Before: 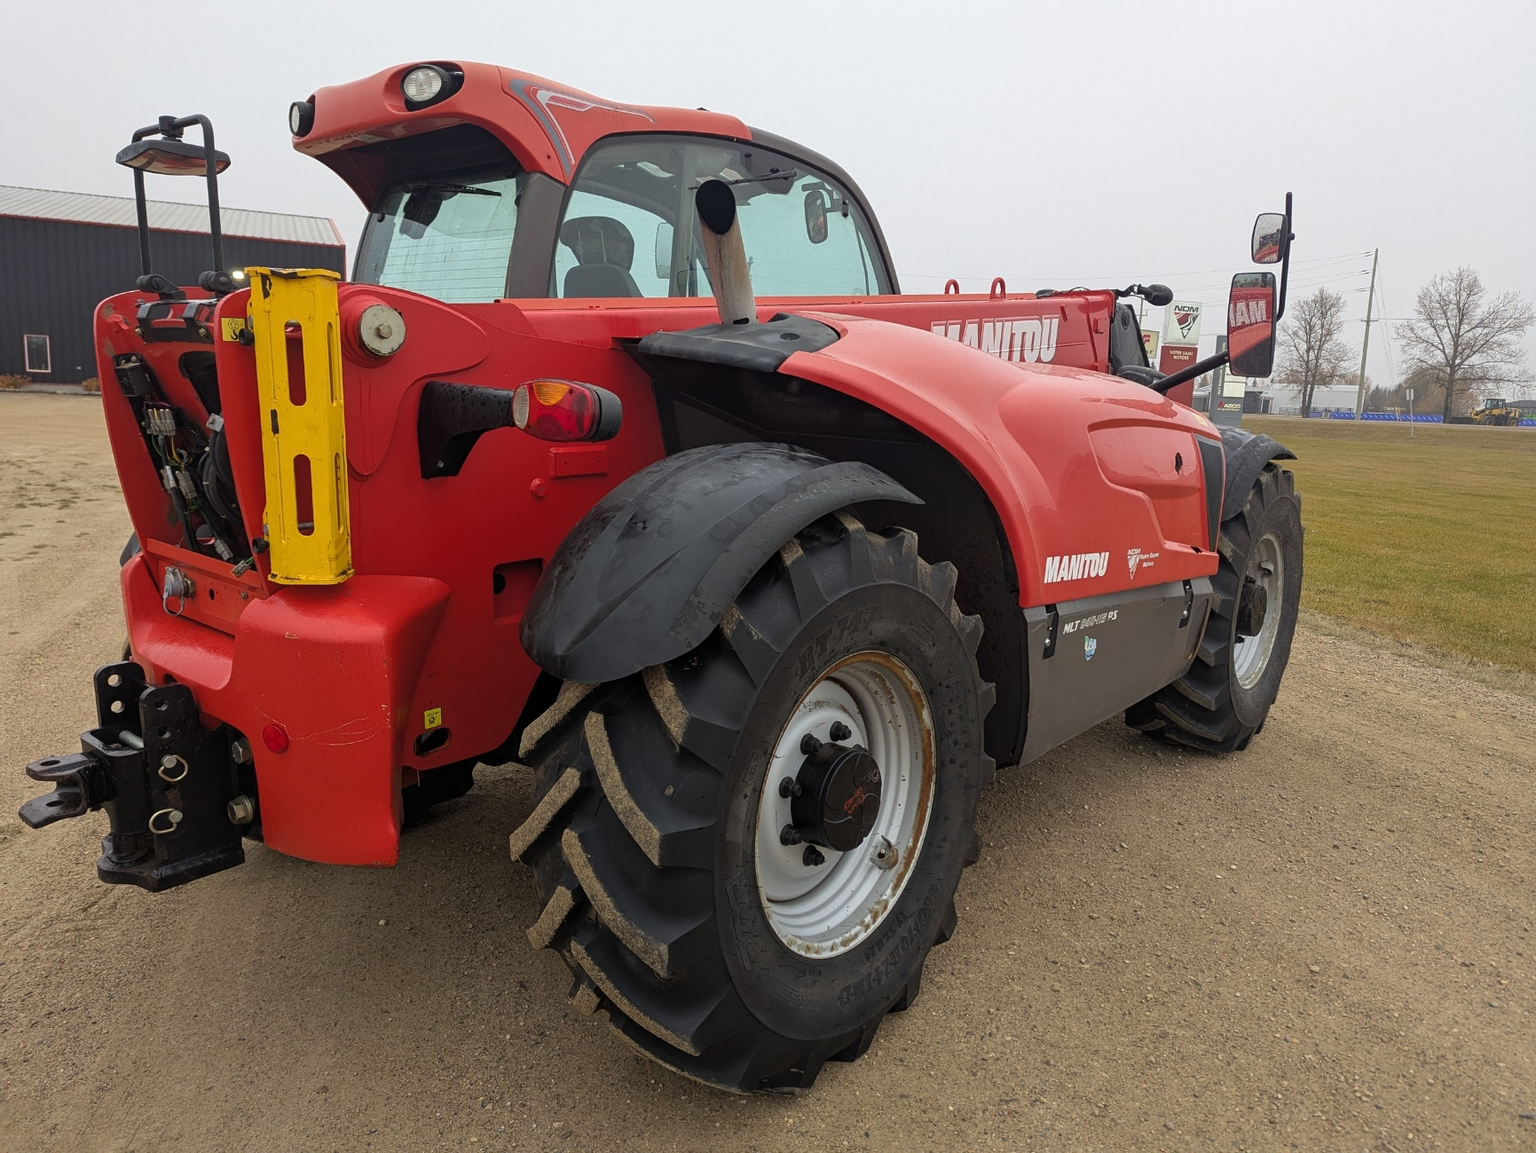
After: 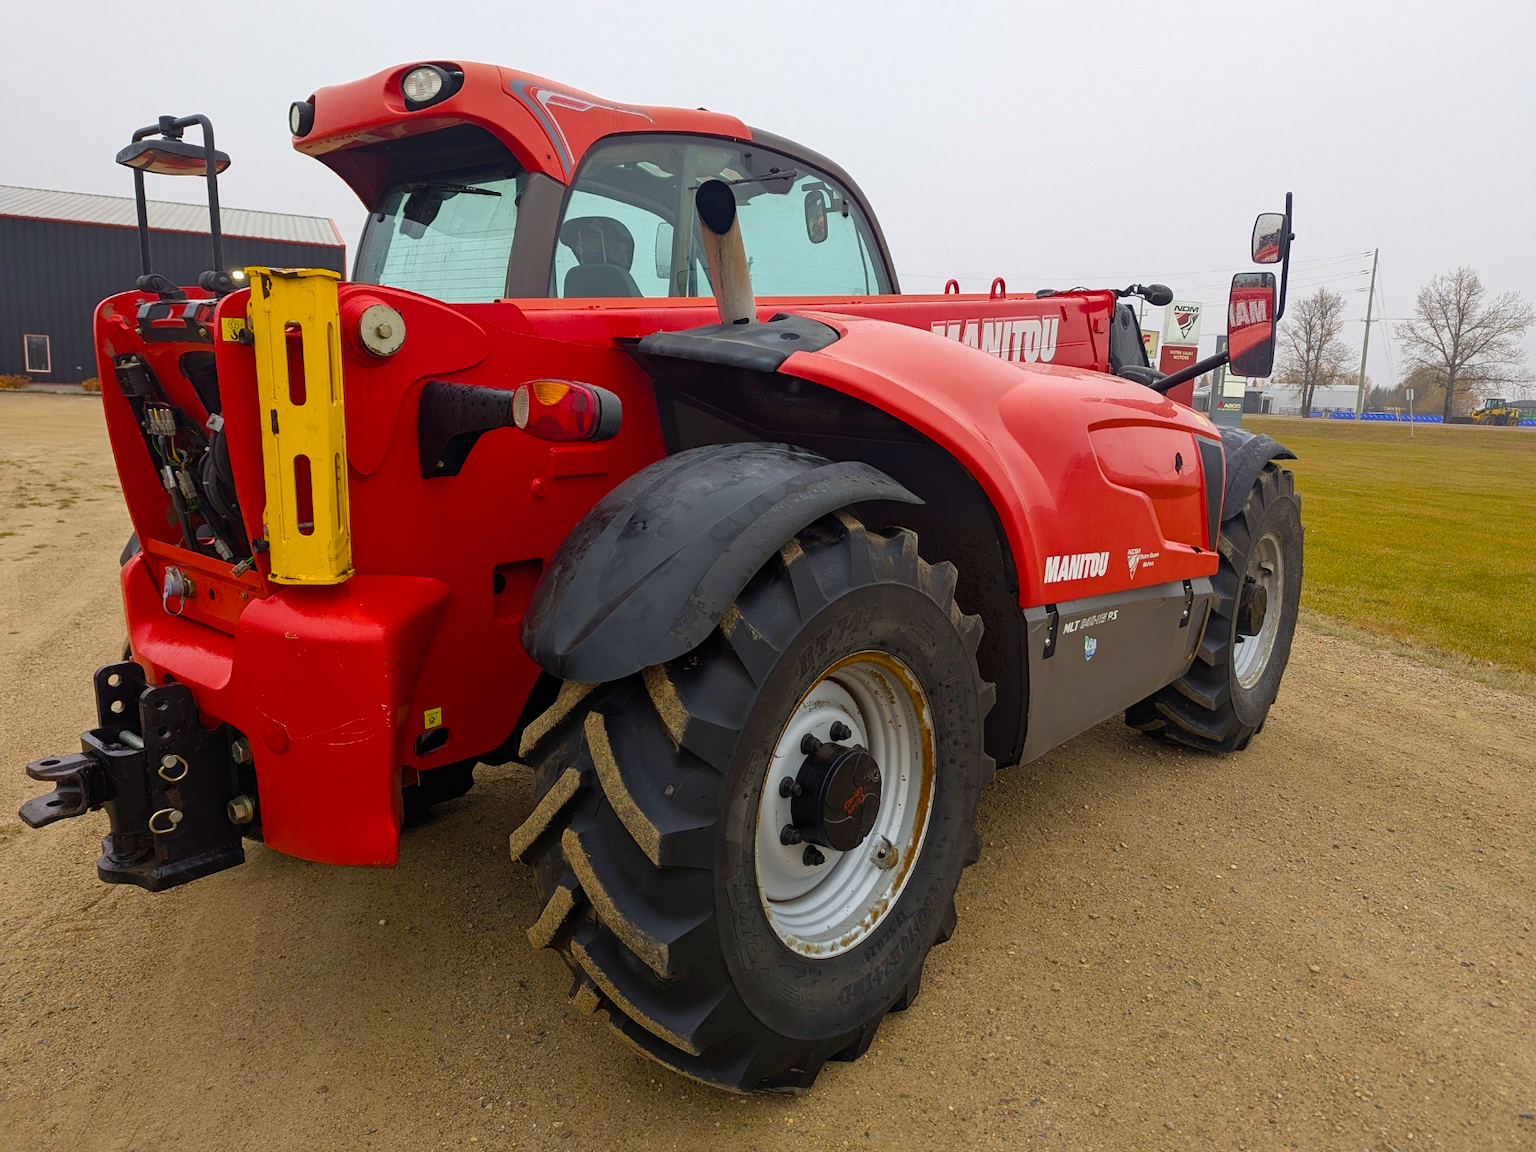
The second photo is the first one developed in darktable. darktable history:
color balance rgb: highlights gain › chroma 0.177%, highlights gain › hue 329.88°, perceptual saturation grading › global saturation 20%, perceptual saturation grading › highlights -25.568%, perceptual saturation grading › shadows 26.192%, global vibrance 40.53%
